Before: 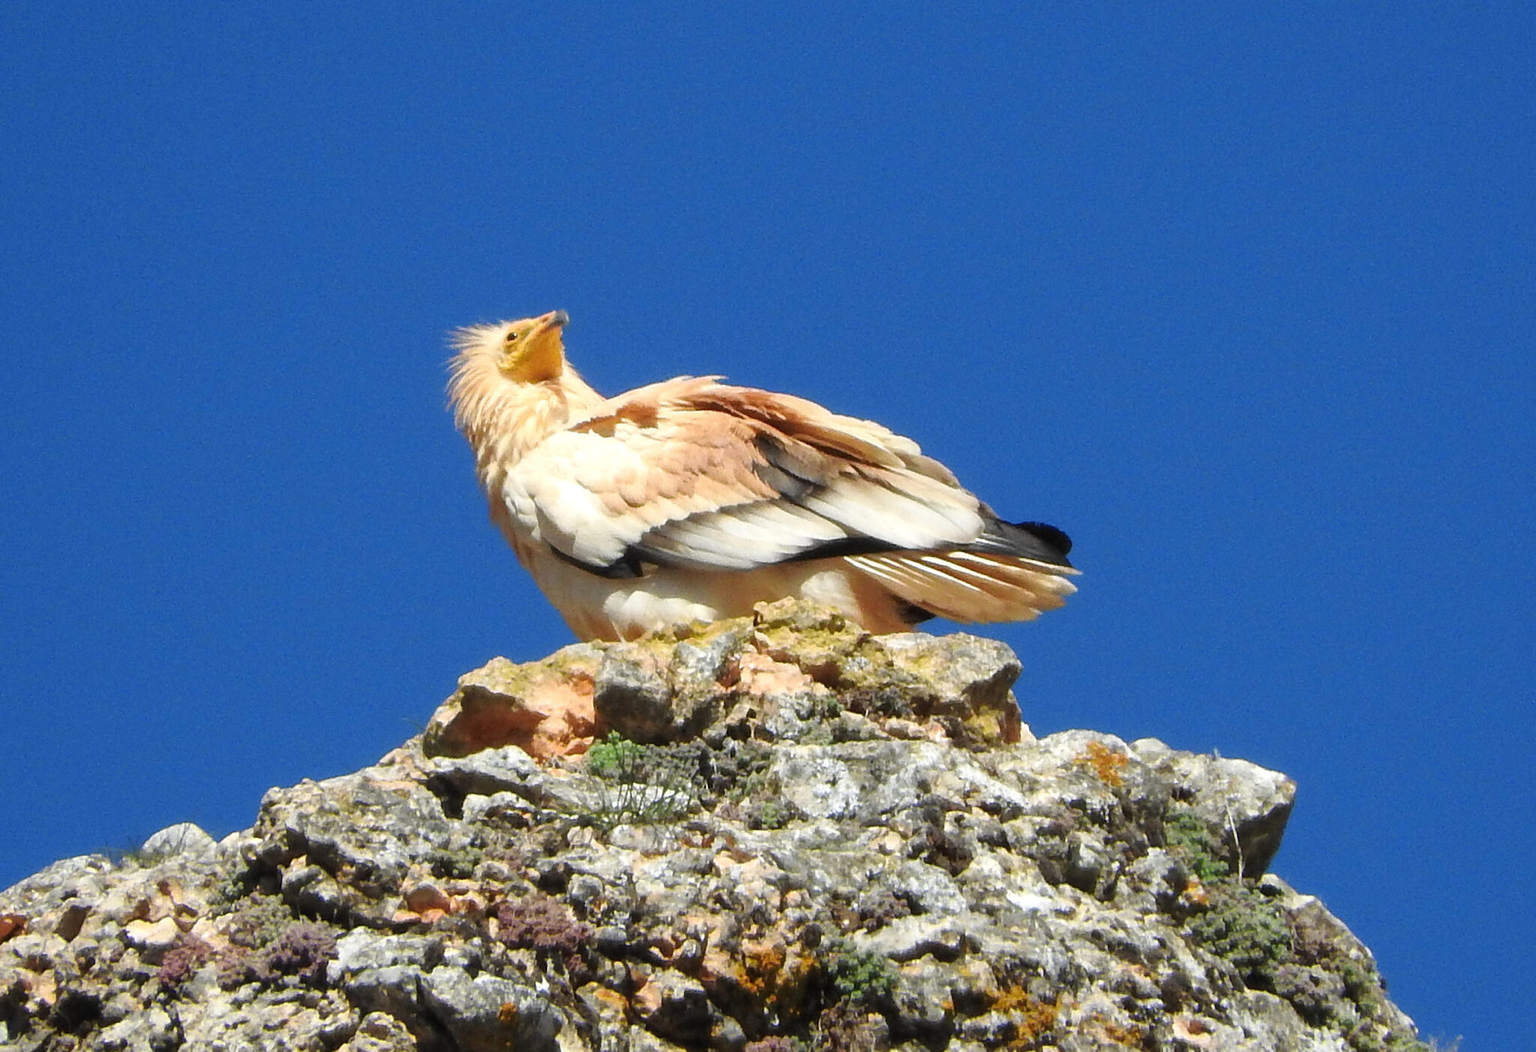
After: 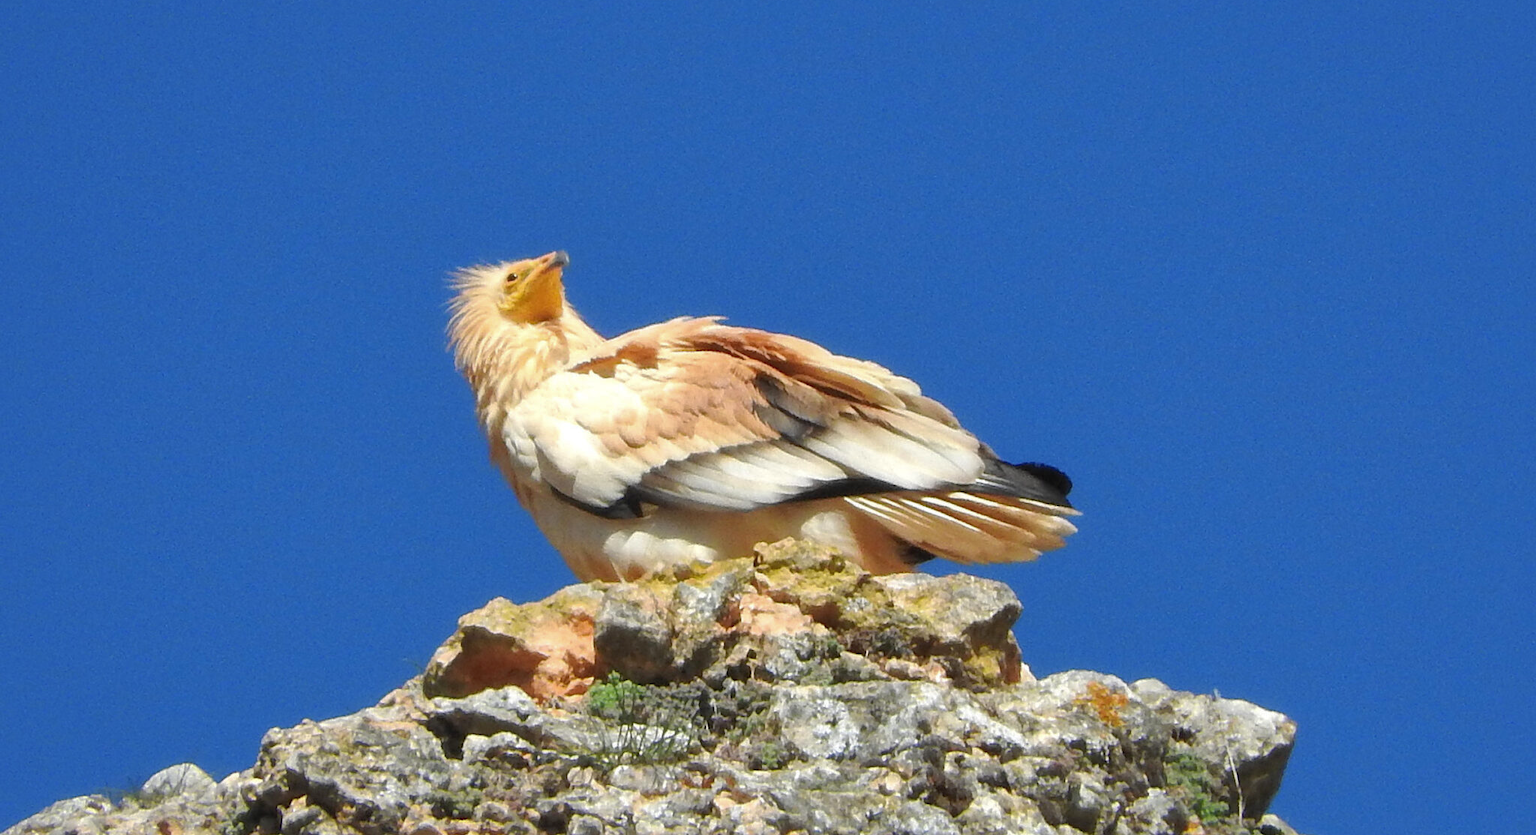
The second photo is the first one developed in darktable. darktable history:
crop and rotate: top 5.654%, bottom 14.862%
shadows and highlights: on, module defaults
